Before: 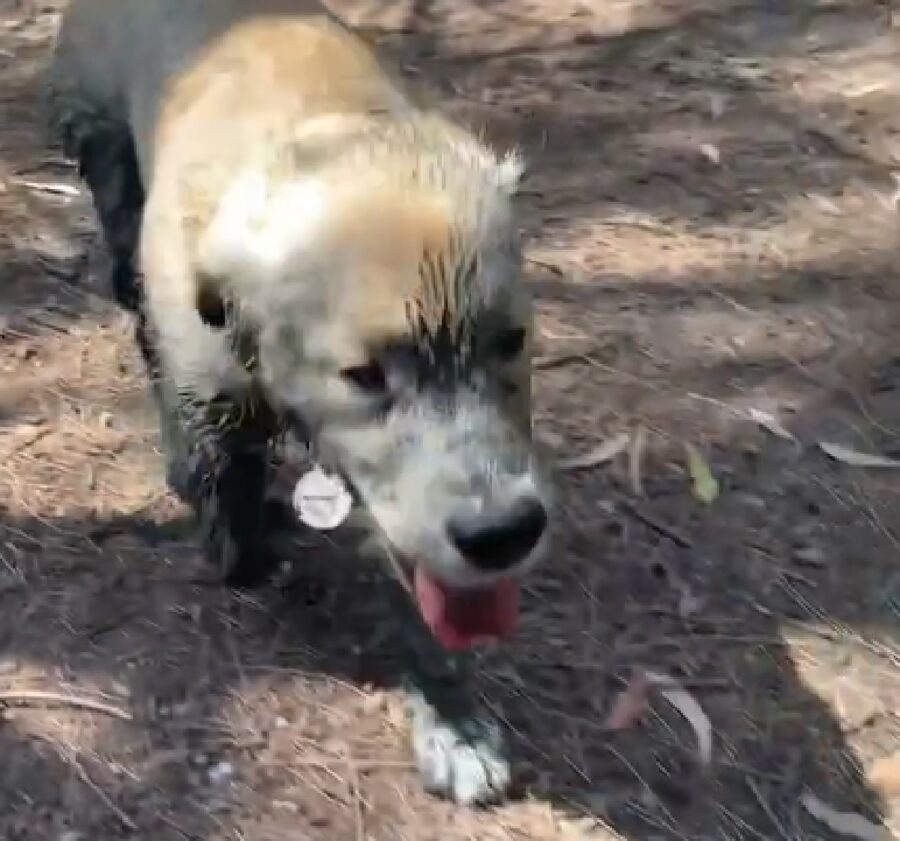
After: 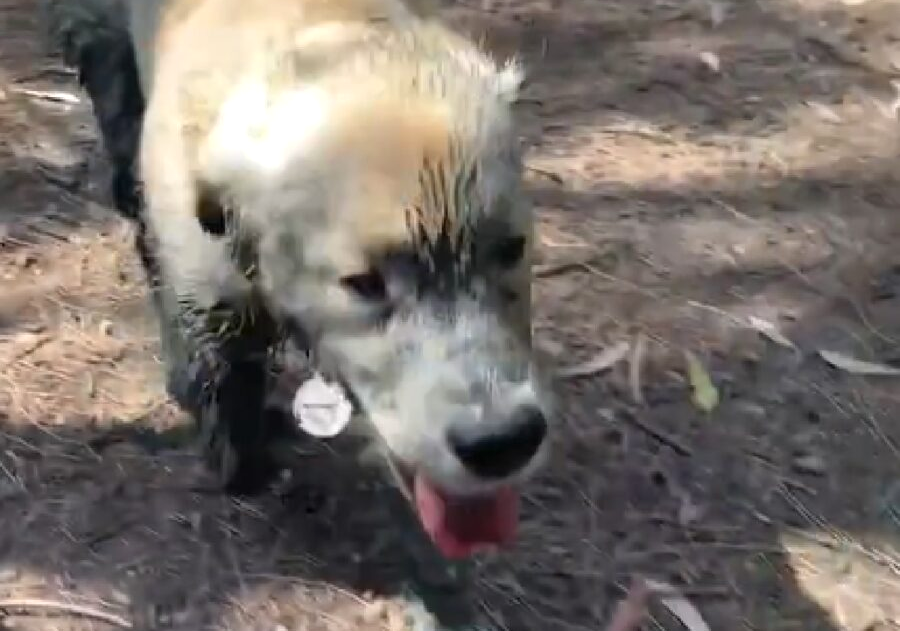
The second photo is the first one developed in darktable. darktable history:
exposure: exposure 0.127 EV, compensate highlight preservation false
crop: top 11.029%, bottom 13.904%
